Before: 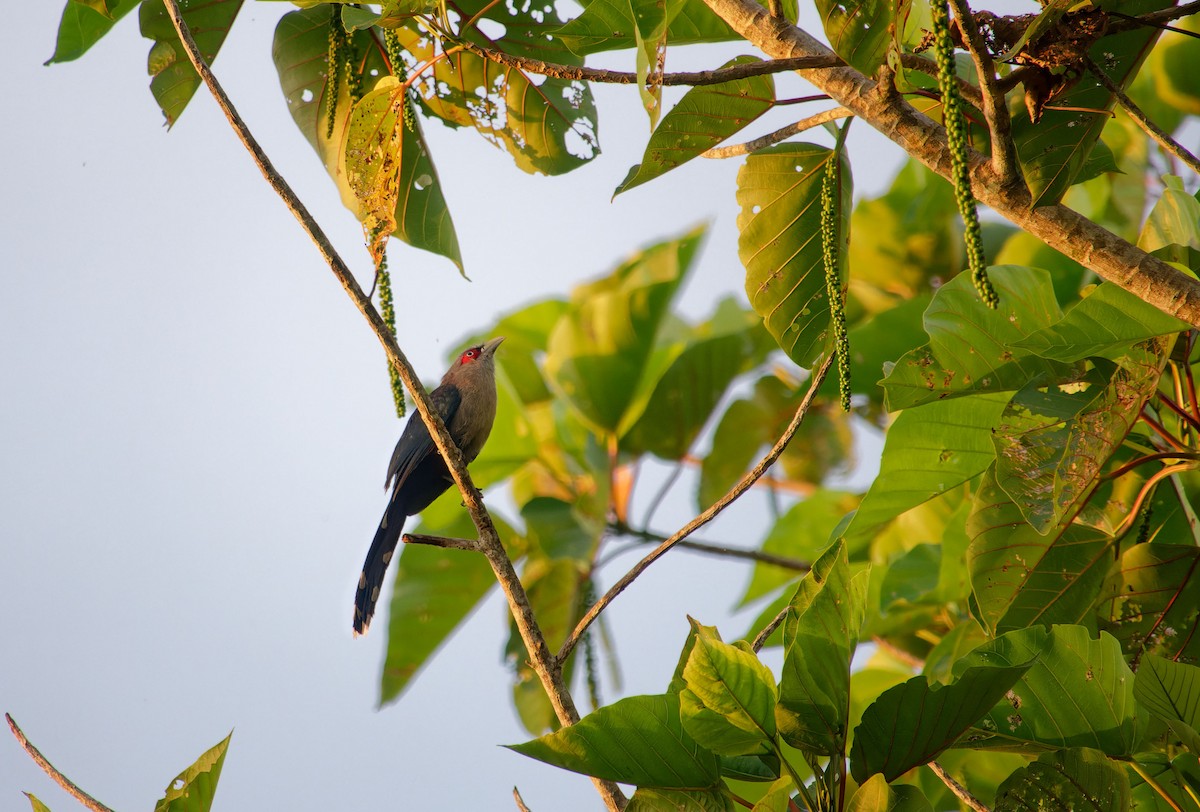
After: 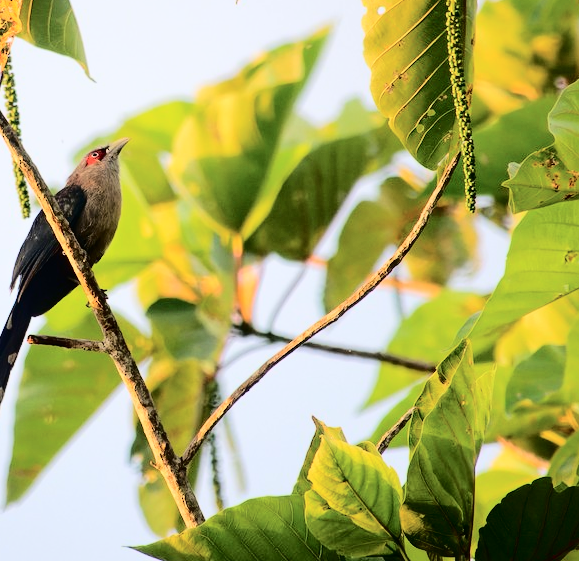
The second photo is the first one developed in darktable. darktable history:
tone curve: curves: ch0 [(0, 0) (0.003, 0.002) (0.011, 0.007) (0.025, 0.014) (0.044, 0.023) (0.069, 0.033) (0.1, 0.052) (0.136, 0.081) (0.177, 0.134) (0.224, 0.205) (0.277, 0.296) (0.335, 0.401) (0.399, 0.501) (0.468, 0.589) (0.543, 0.658) (0.623, 0.738) (0.709, 0.804) (0.801, 0.871) (0.898, 0.93) (1, 1)], color space Lab, independent channels, preserve colors none
exposure: exposure -0.111 EV, compensate exposure bias true, compensate highlight preservation false
base curve: curves: ch0 [(0, 0) (0.032, 0.025) (0.121, 0.166) (0.206, 0.329) (0.605, 0.79) (1, 1)]
crop: left 31.31%, top 24.532%, right 20.423%, bottom 6.35%
